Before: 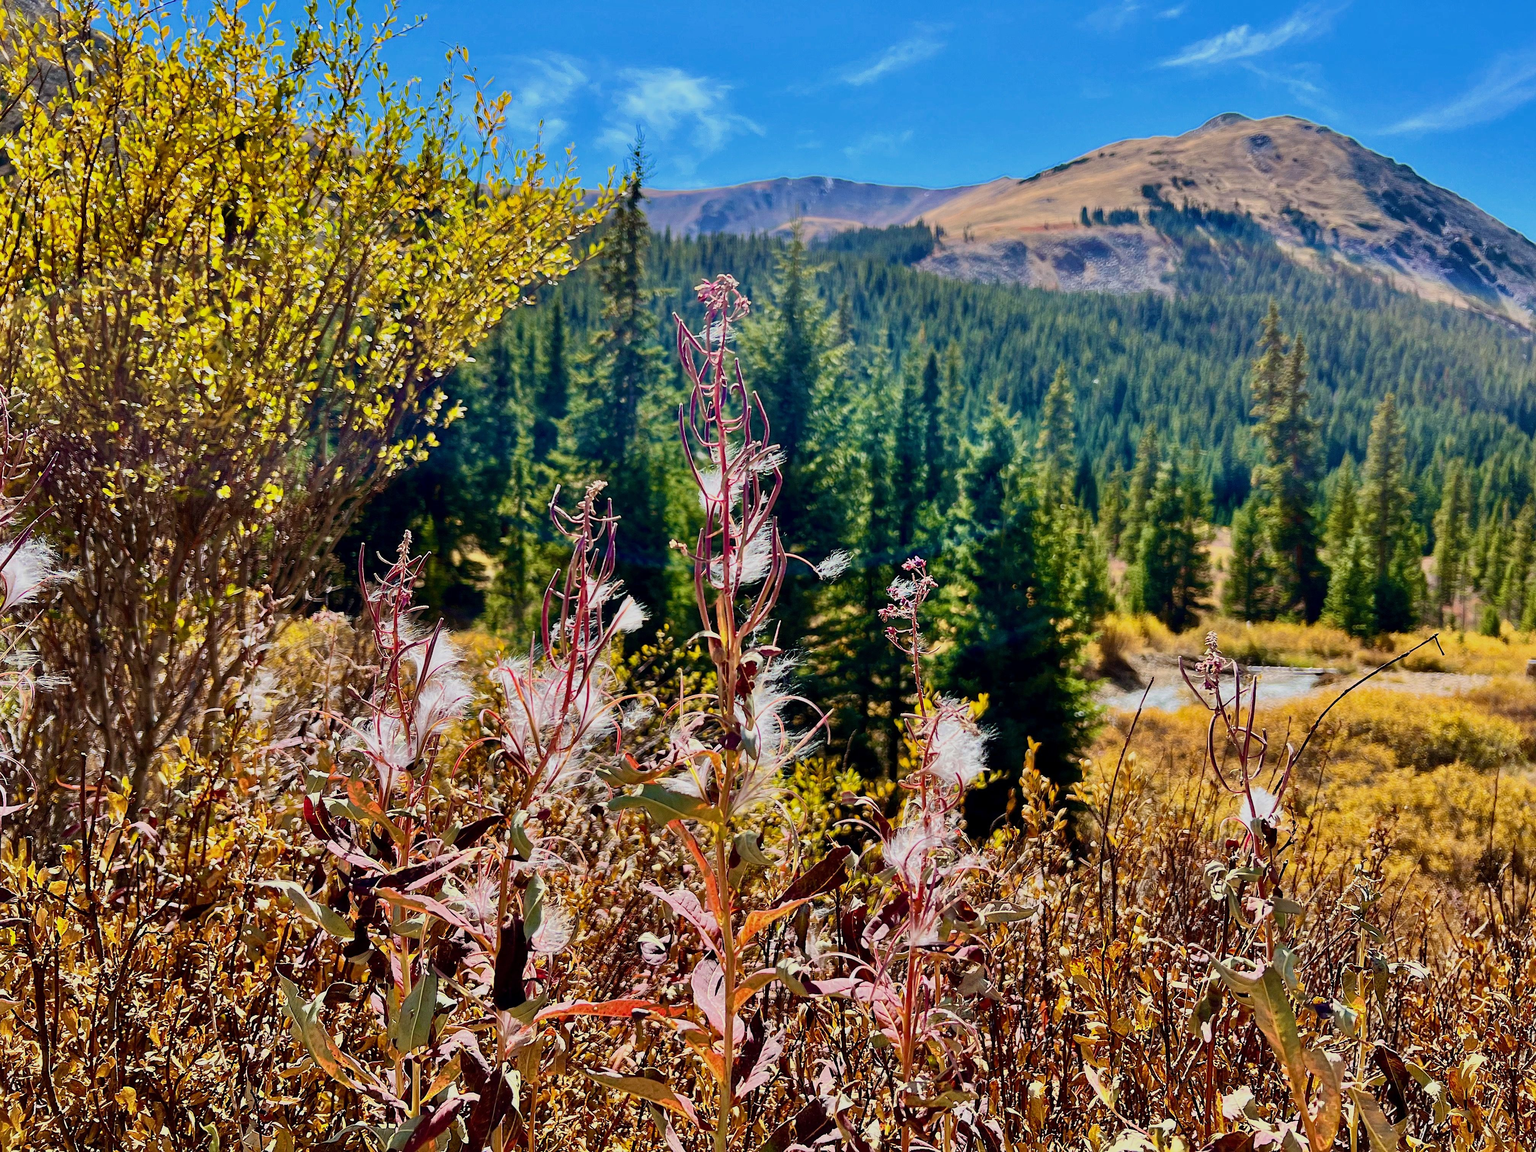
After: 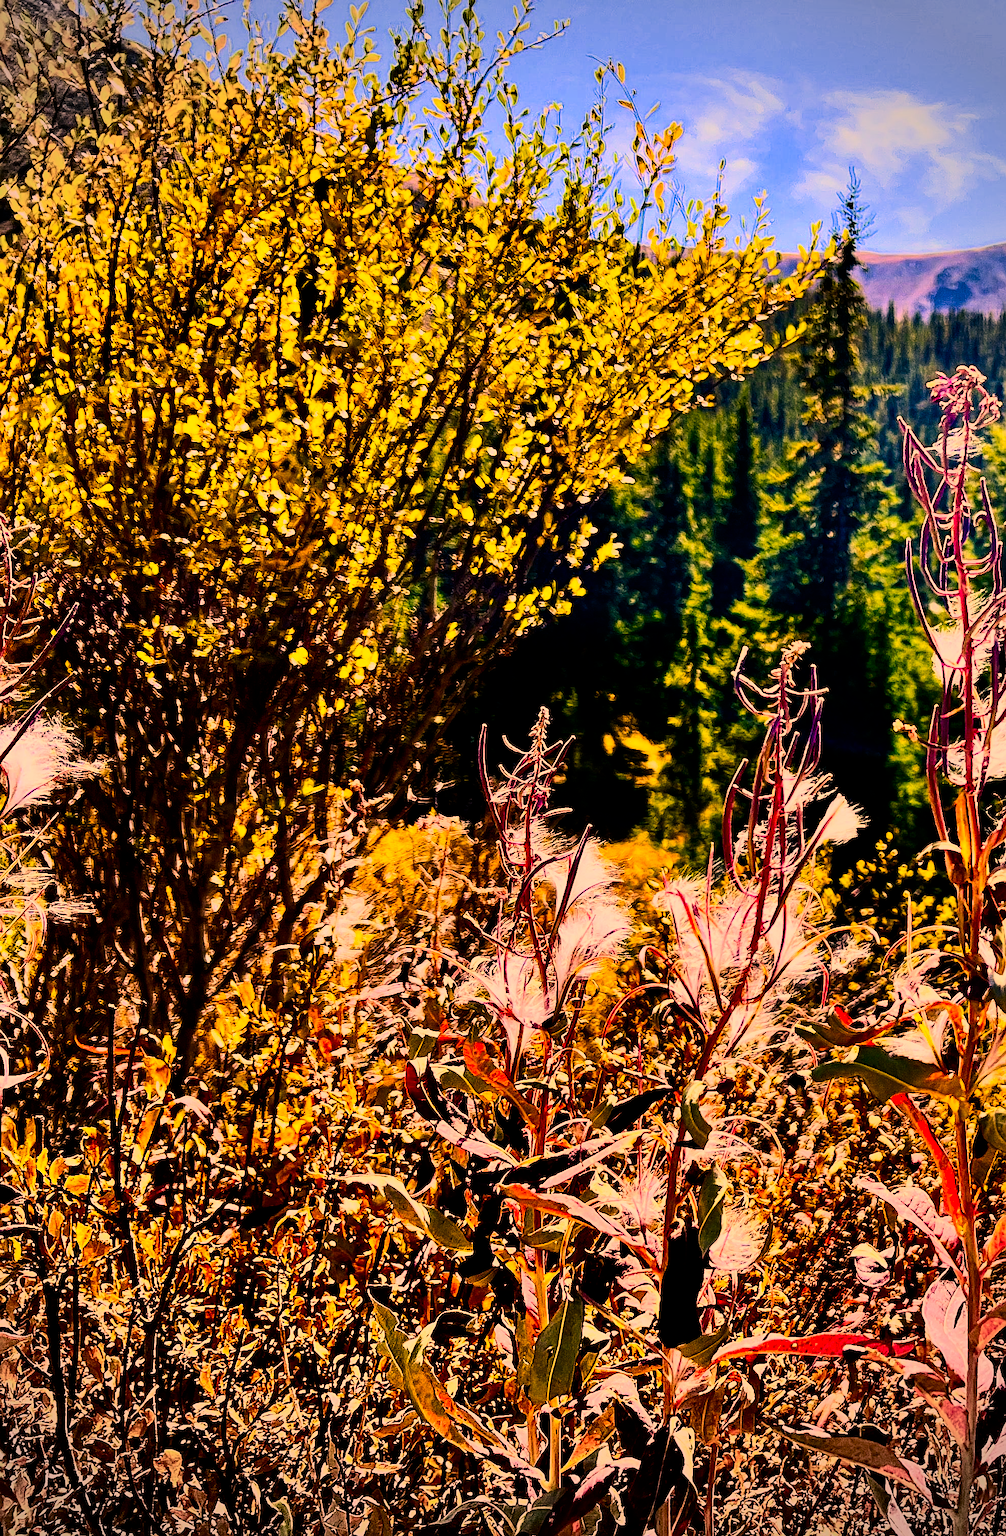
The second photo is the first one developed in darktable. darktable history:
color correction: highlights a* 21.16, highlights b* 19.61
sharpen: on, module defaults
exposure: exposure 0.081 EV, compensate highlight preservation false
crop and rotate: left 0%, top 0%, right 50.845%
color contrast: green-magenta contrast 1.55, blue-yellow contrast 1.83
contrast brightness saturation: contrast 0.28
filmic rgb: black relative exposure -5 EV, white relative exposure 3.5 EV, hardness 3.19, contrast 1.5, highlights saturation mix -50%
vignetting: fall-off radius 31.48%, brightness -0.472
